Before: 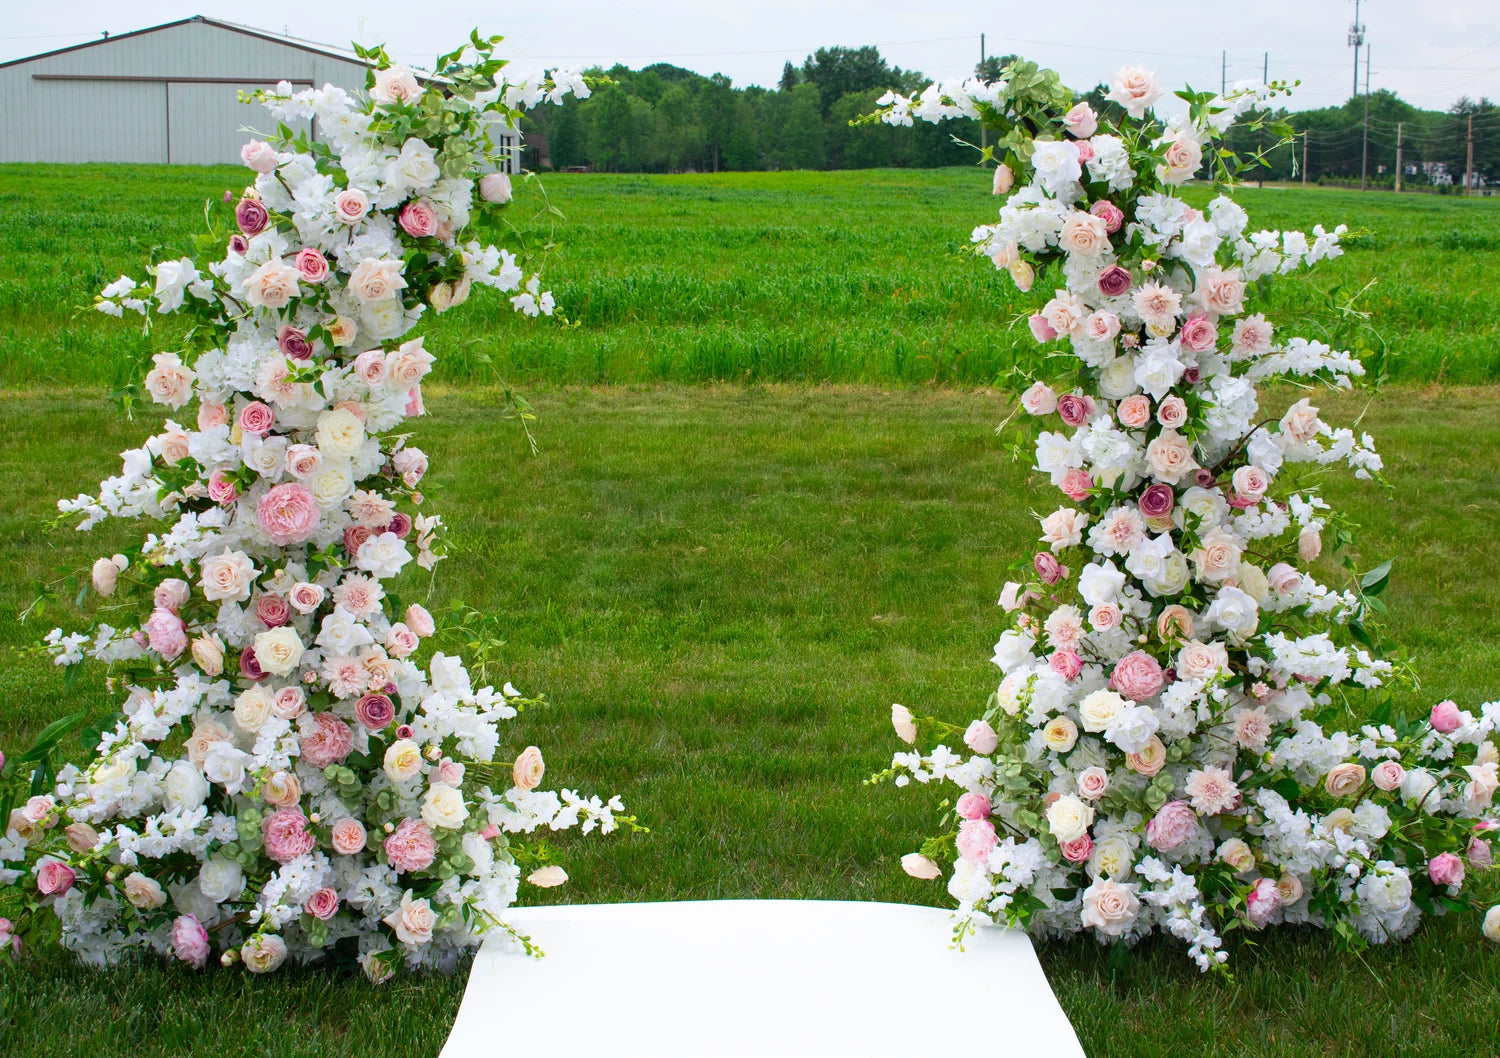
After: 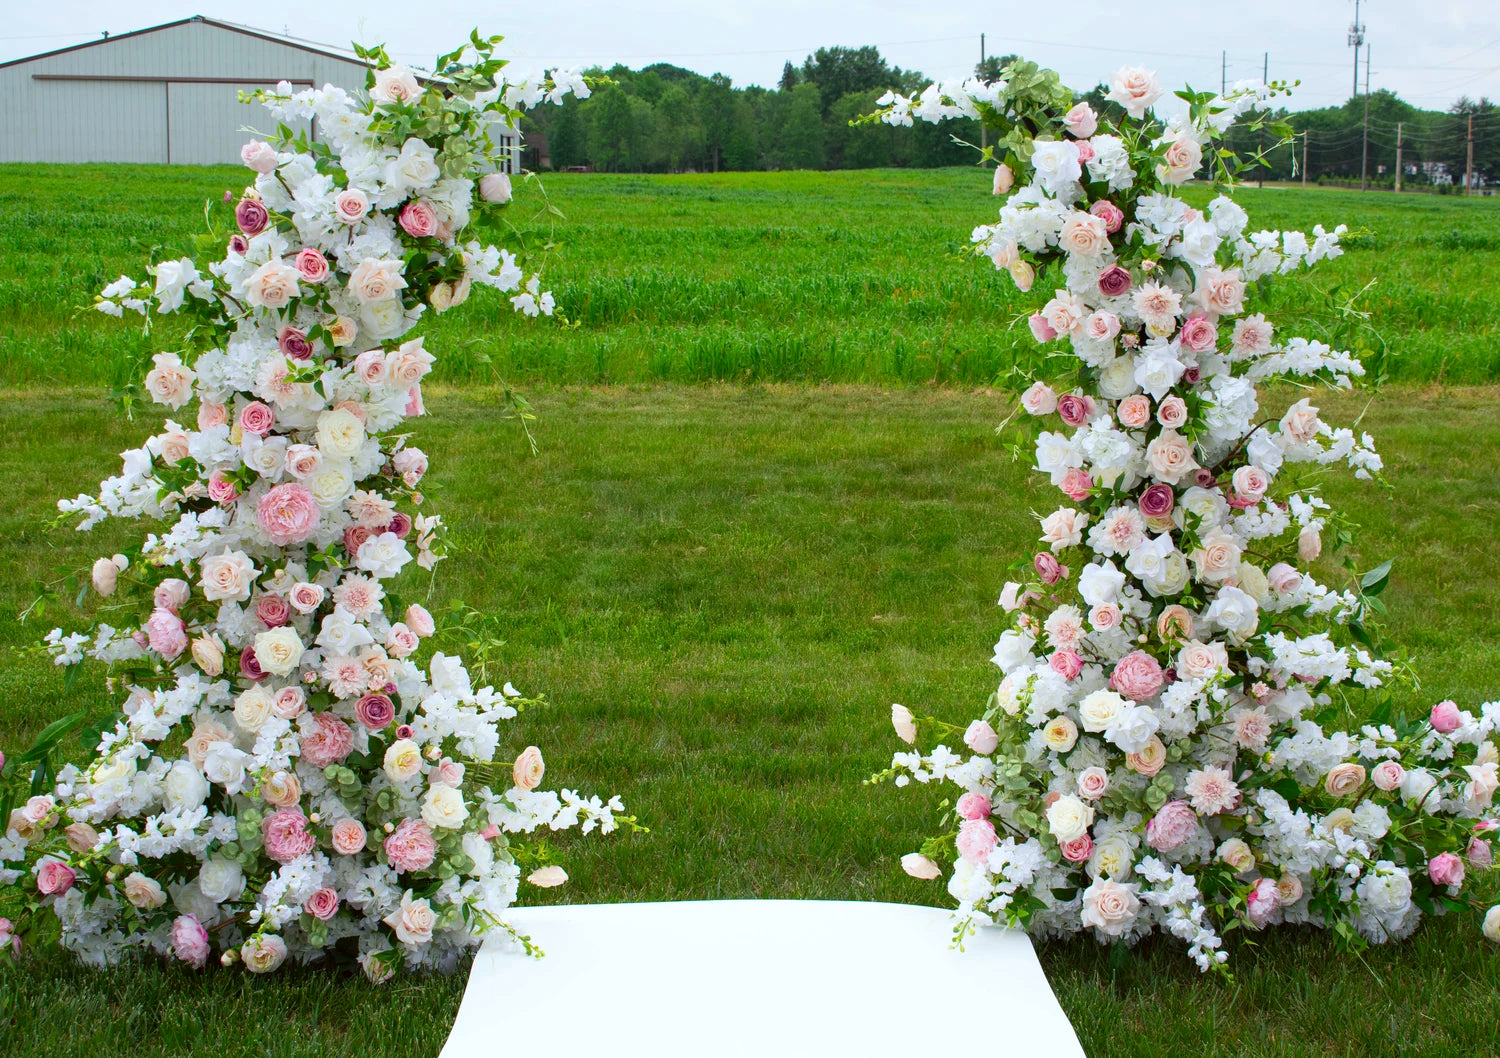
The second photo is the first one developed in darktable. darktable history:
color correction: highlights a* -2.73, highlights b* -2.09, shadows a* 2.41, shadows b* 2.73
